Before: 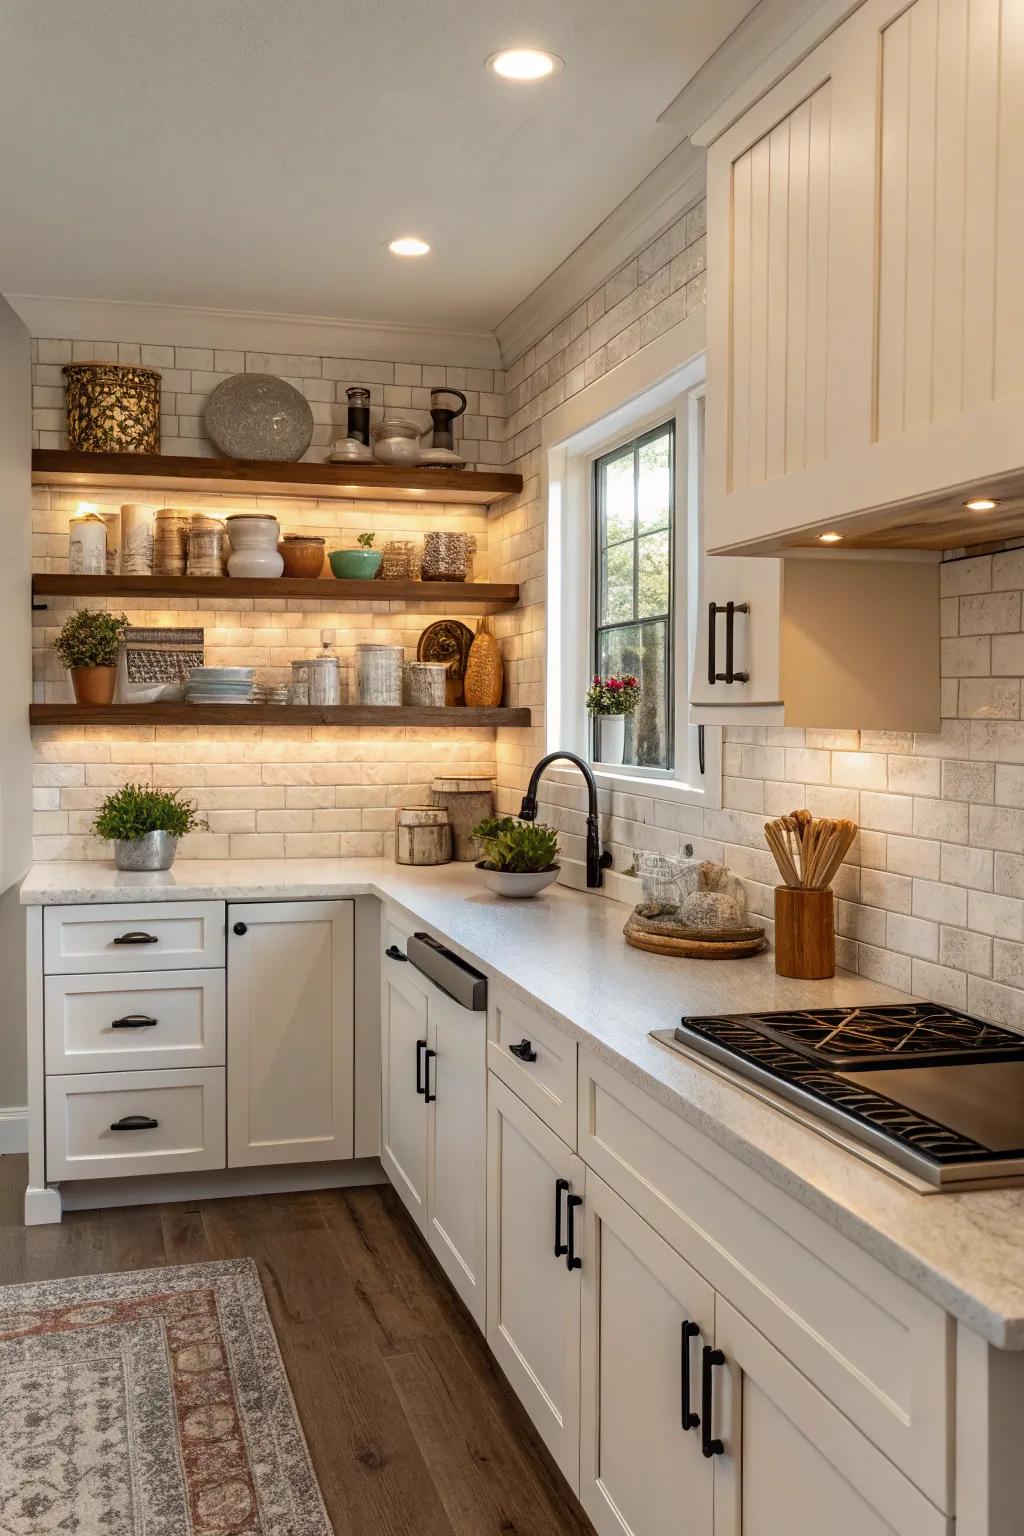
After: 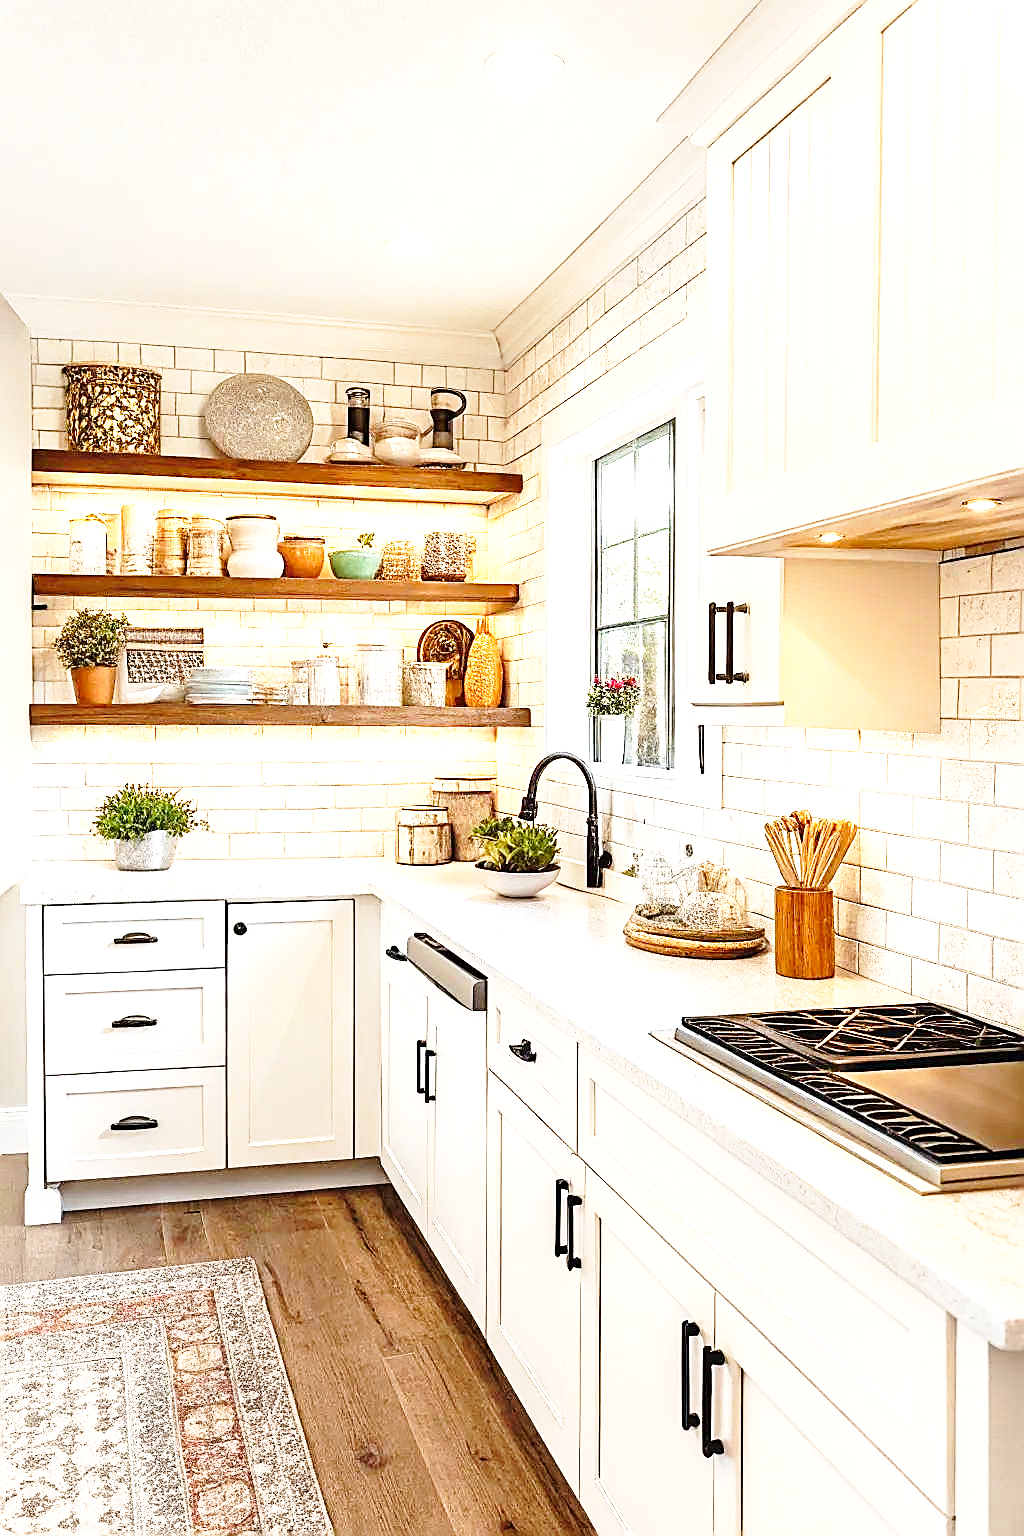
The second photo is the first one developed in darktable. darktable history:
base curve: curves: ch0 [(0, 0) (0.028, 0.03) (0.121, 0.232) (0.46, 0.748) (0.859, 0.968) (1, 1)], preserve colors none
sharpen: radius 1.645, amount 1.311
exposure: black level correction 0, exposure 1.449 EV, compensate highlight preservation false
